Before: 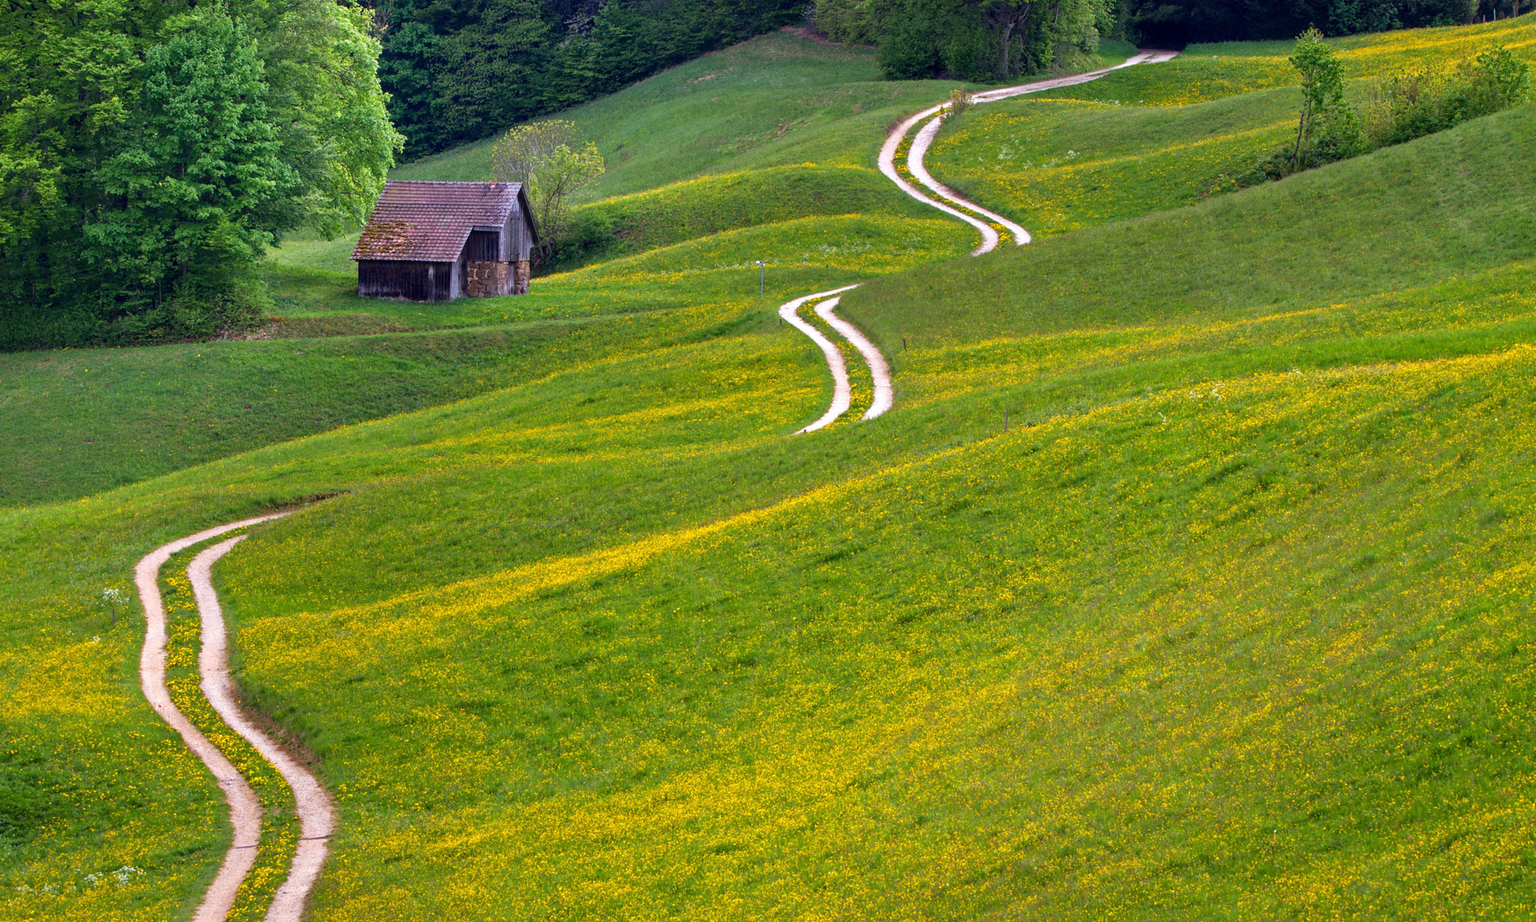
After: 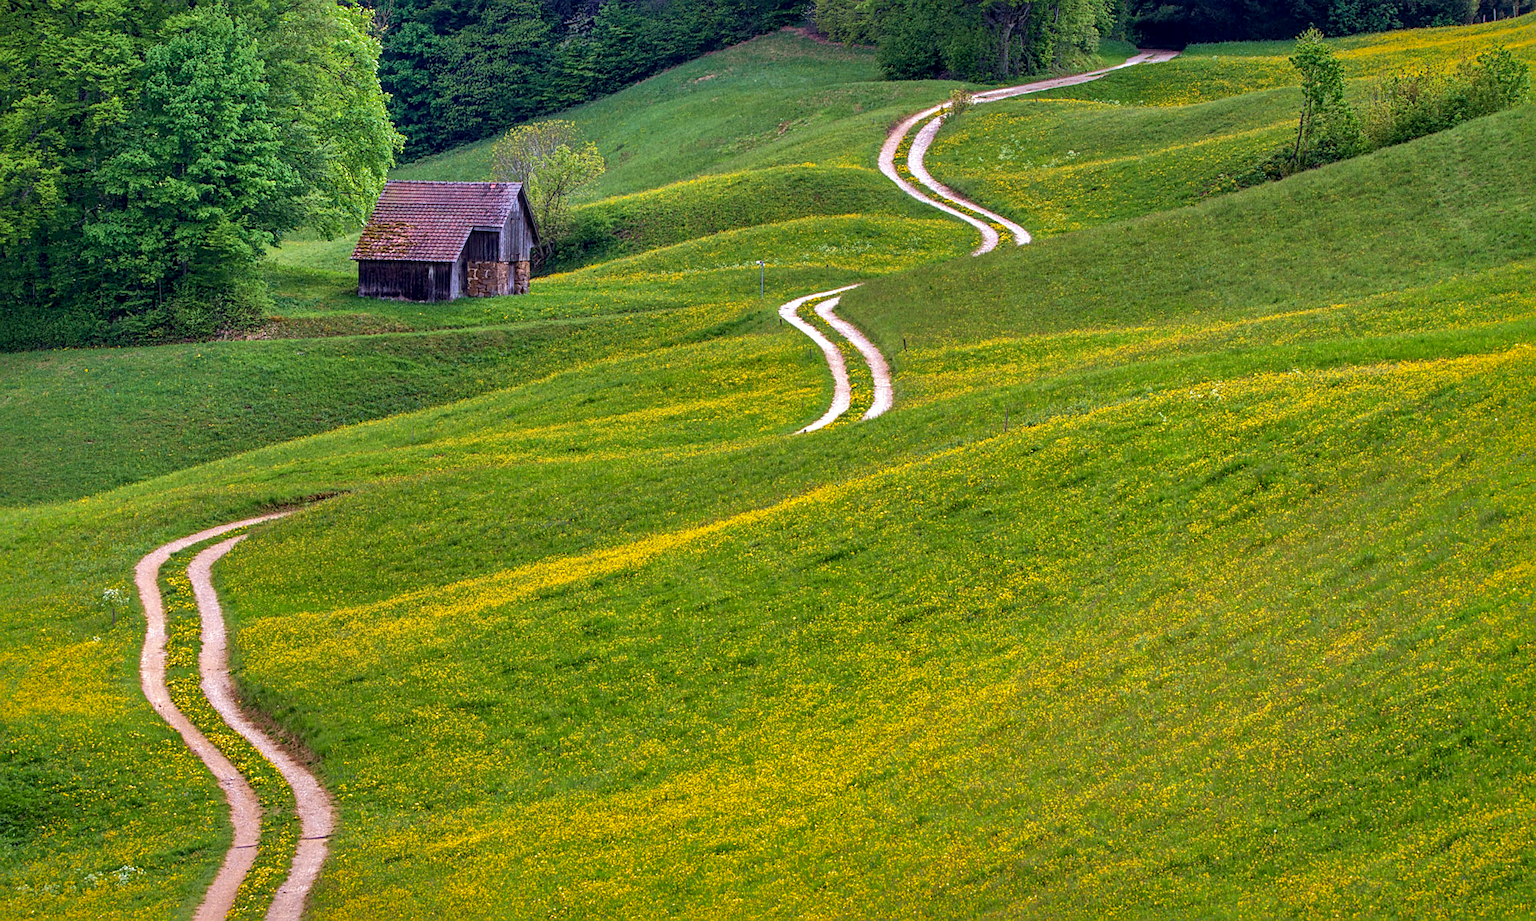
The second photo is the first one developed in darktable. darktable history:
local contrast: on, module defaults
sharpen: on, module defaults
velvia: strength 24.53%
shadows and highlights: shadows 38.97, highlights -74.95
